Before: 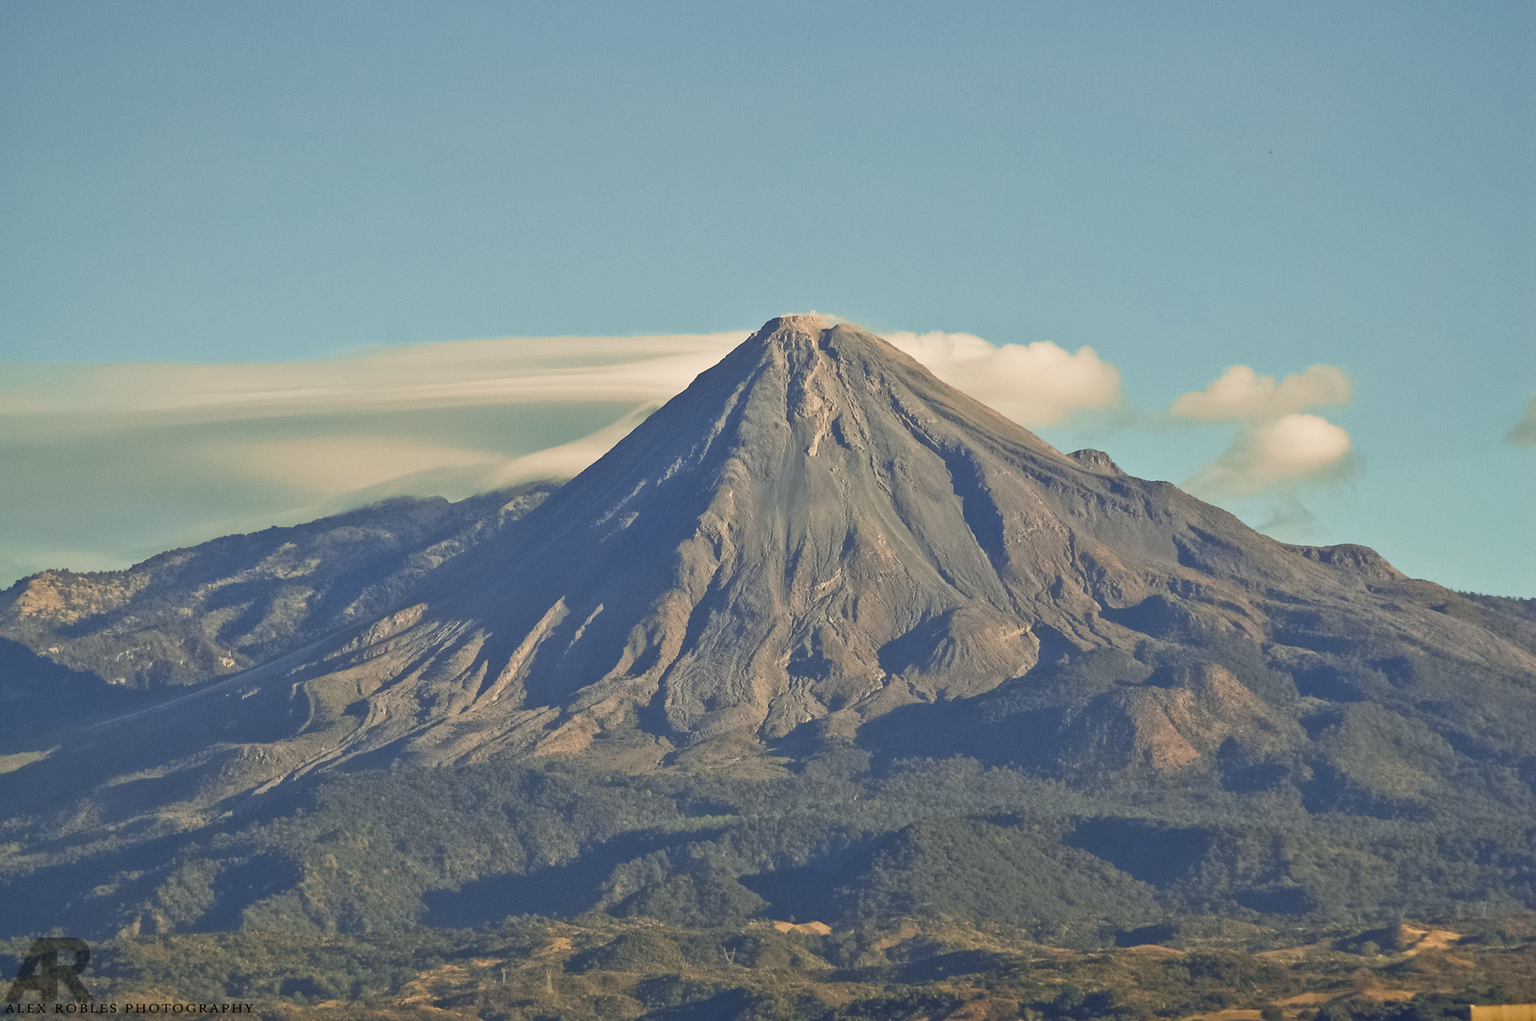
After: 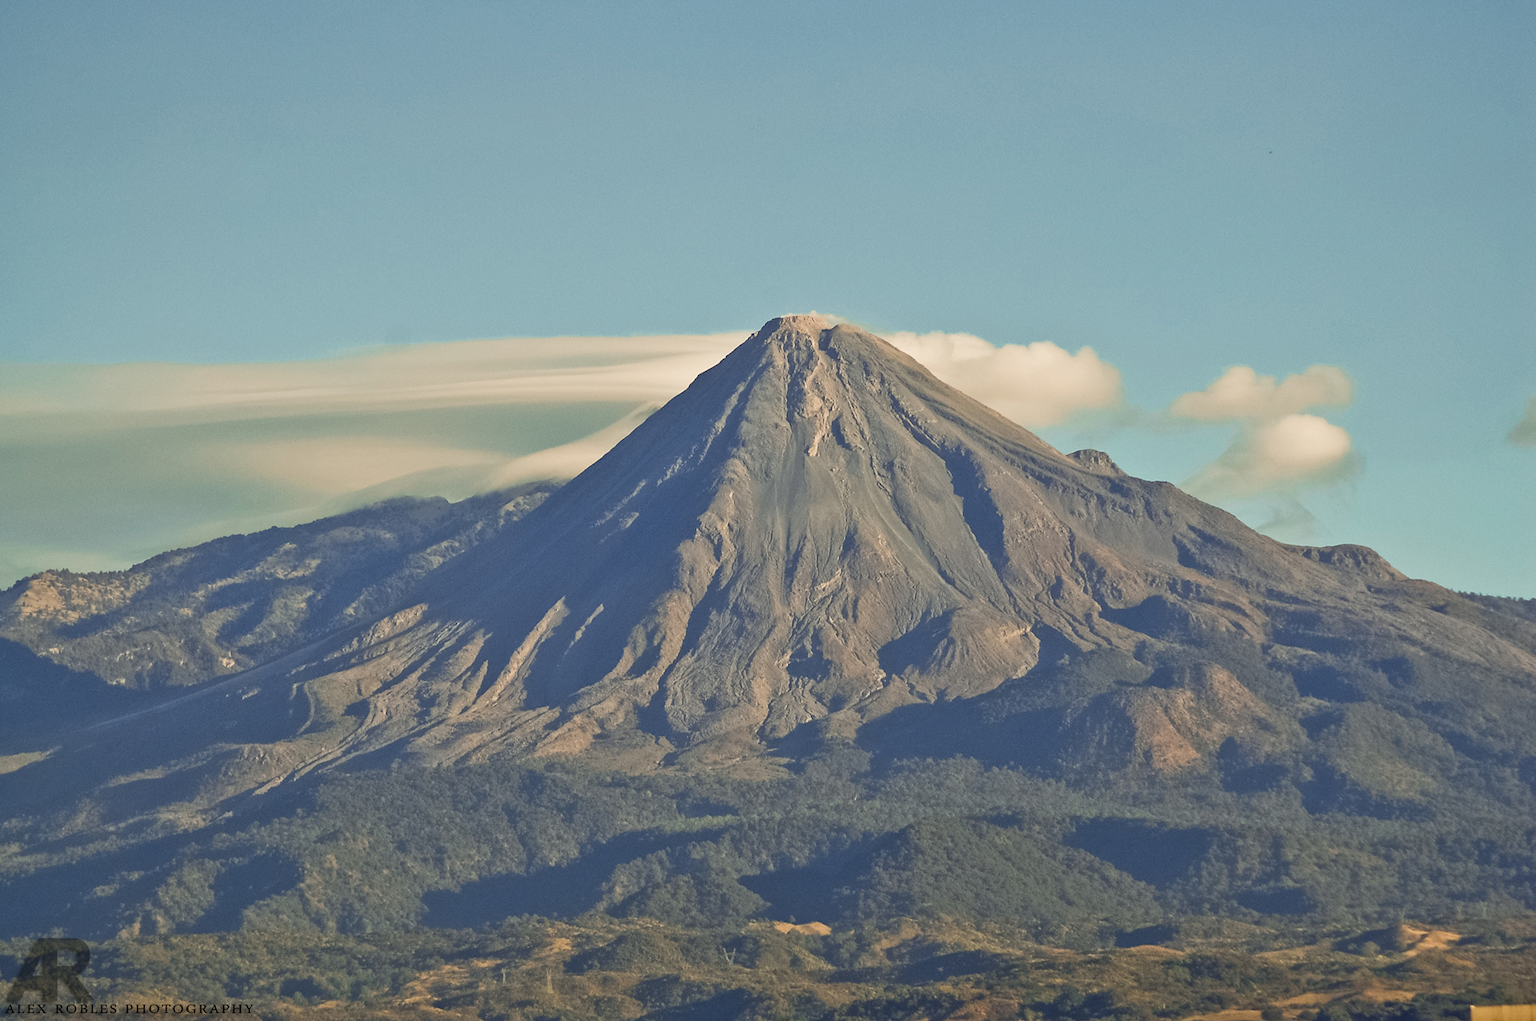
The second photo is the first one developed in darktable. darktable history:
color correction: highlights a* -0.223, highlights b* -0.072
